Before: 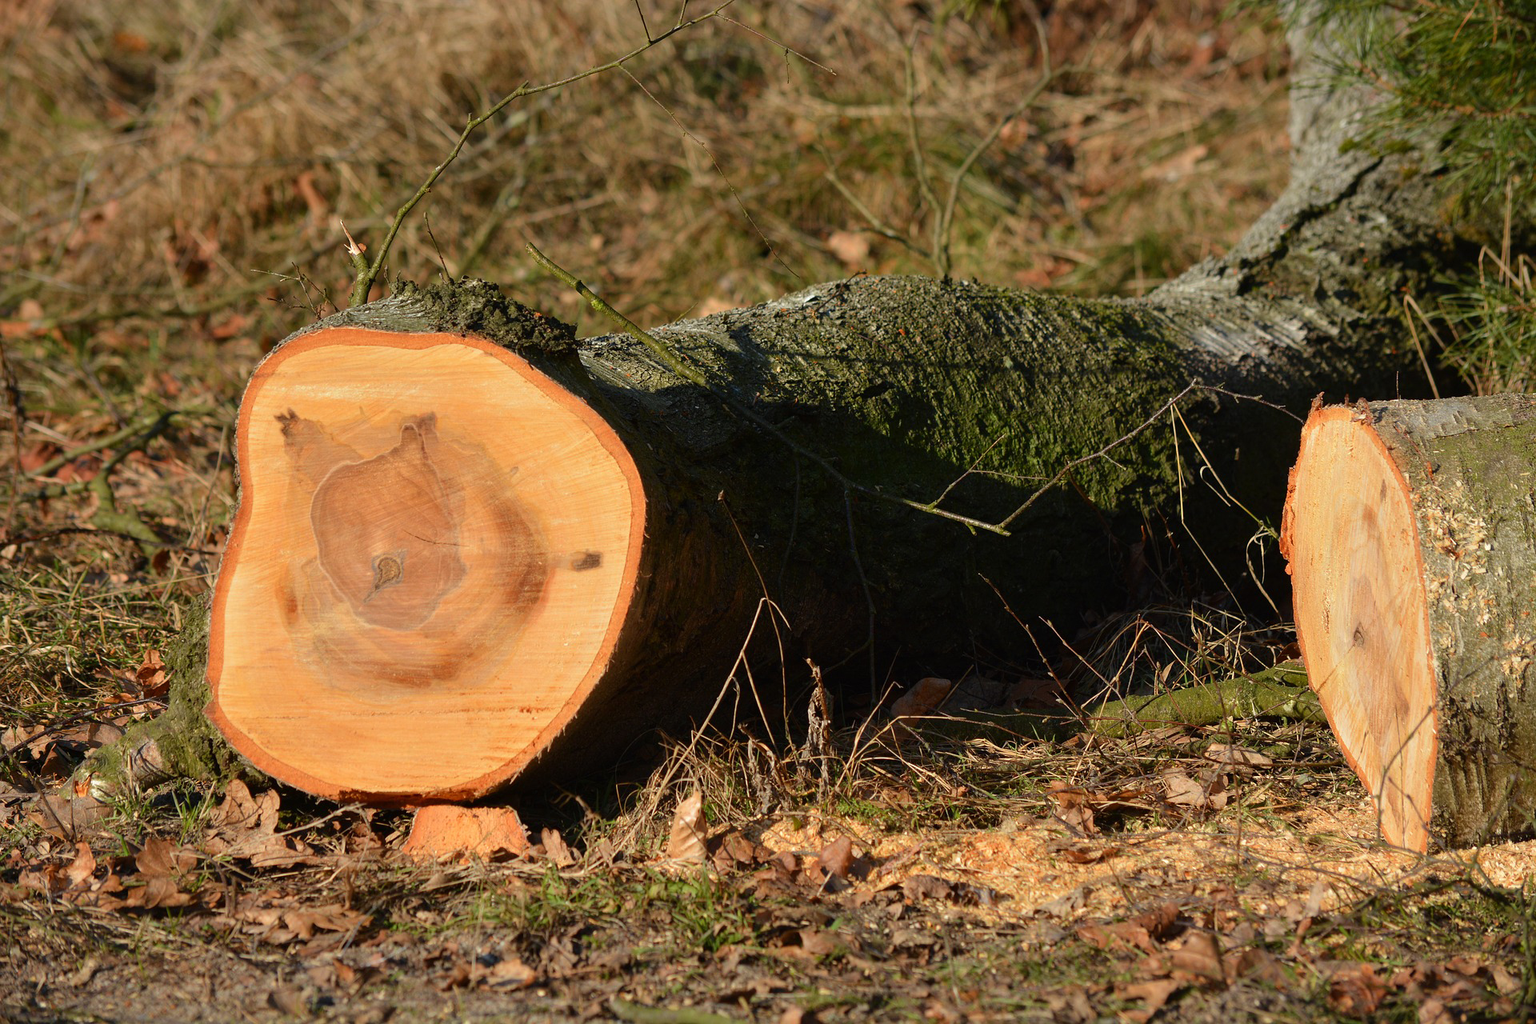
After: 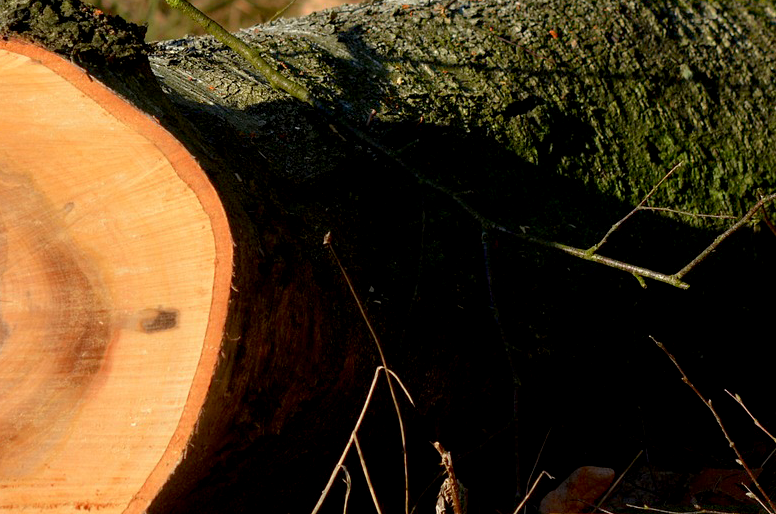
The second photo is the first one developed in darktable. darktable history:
exposure: black level correction 0.007, exposure 0.096 EV, compensate exposure bias true, compensate highlight preservation false
crop: left 29.93%, top 29.807%, right 29.624%, bottom 30.031%
